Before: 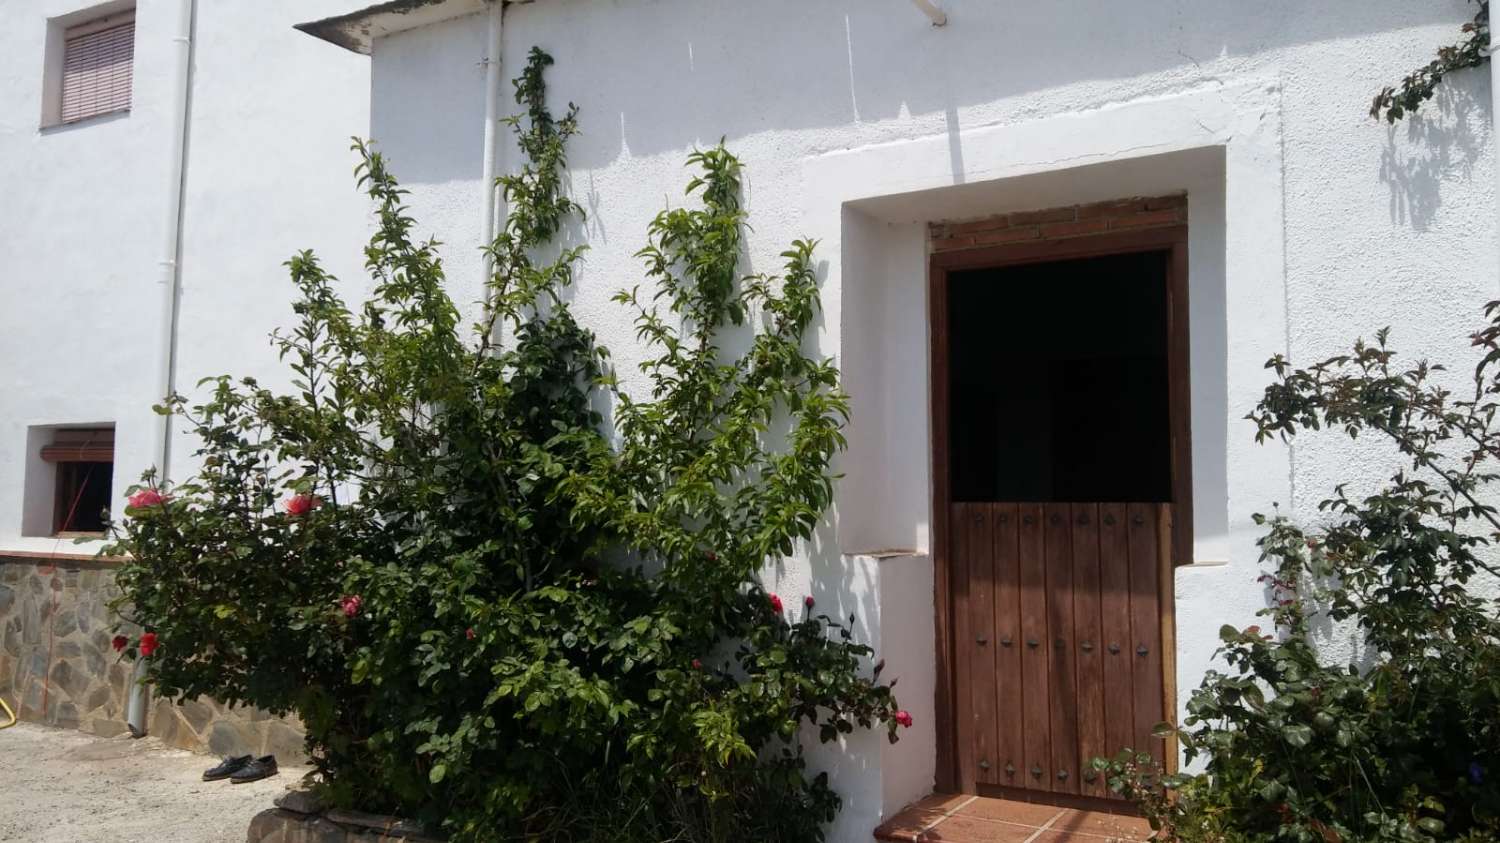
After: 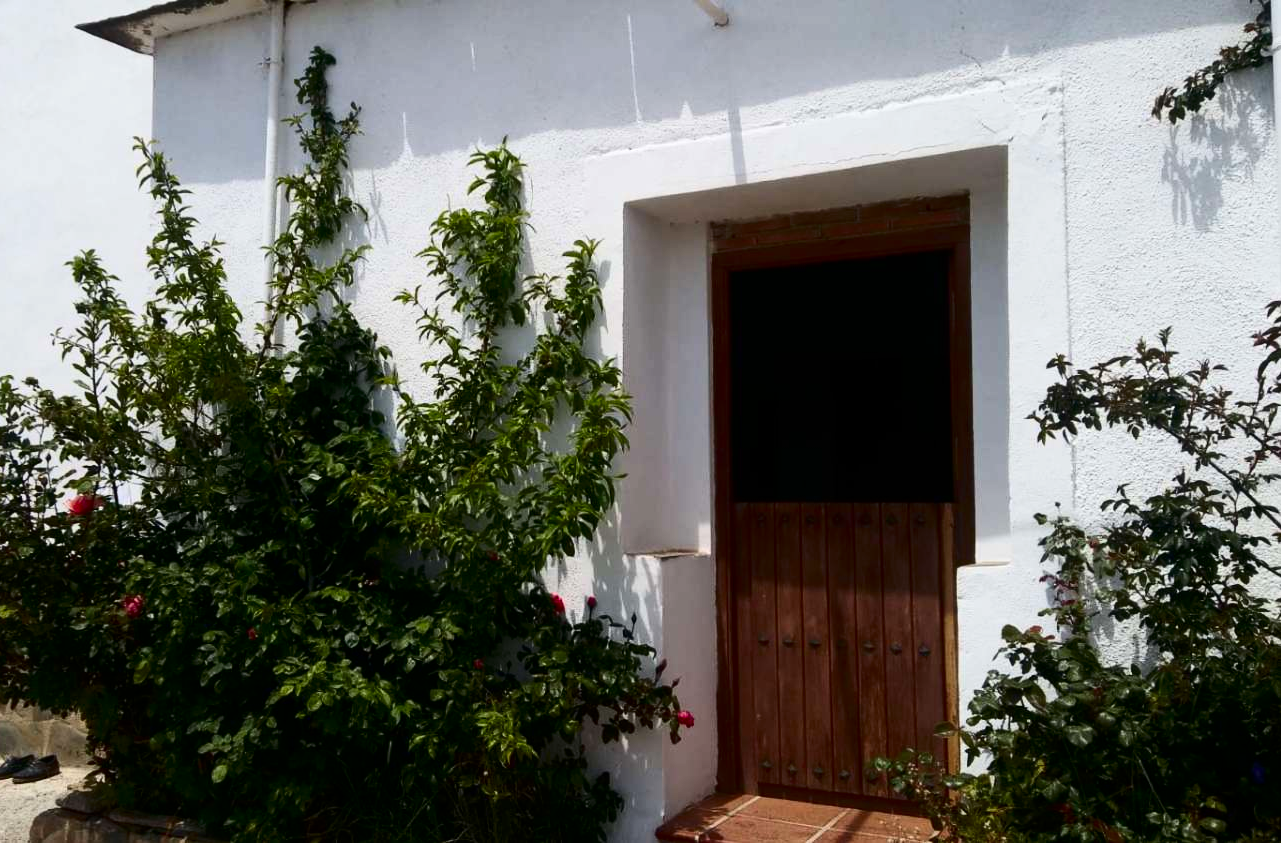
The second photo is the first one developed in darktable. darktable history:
crop and rotate: left 14.584%
contrast brightness saturation: contrast 0.21, brightness -0.11, saturation 0.21
